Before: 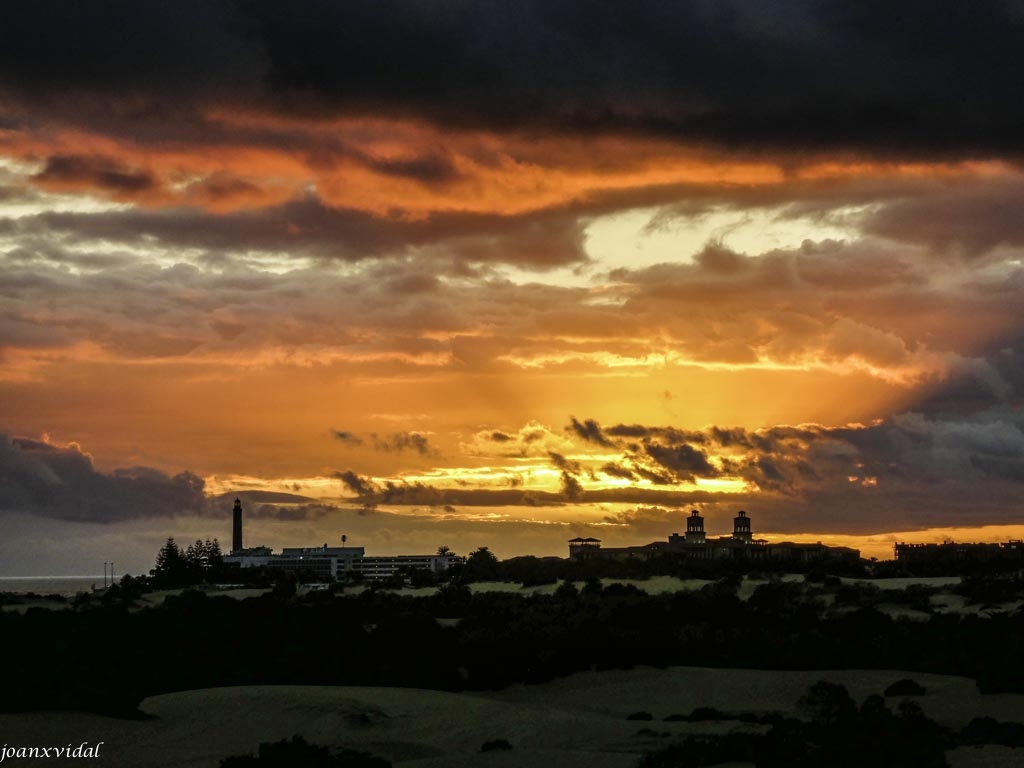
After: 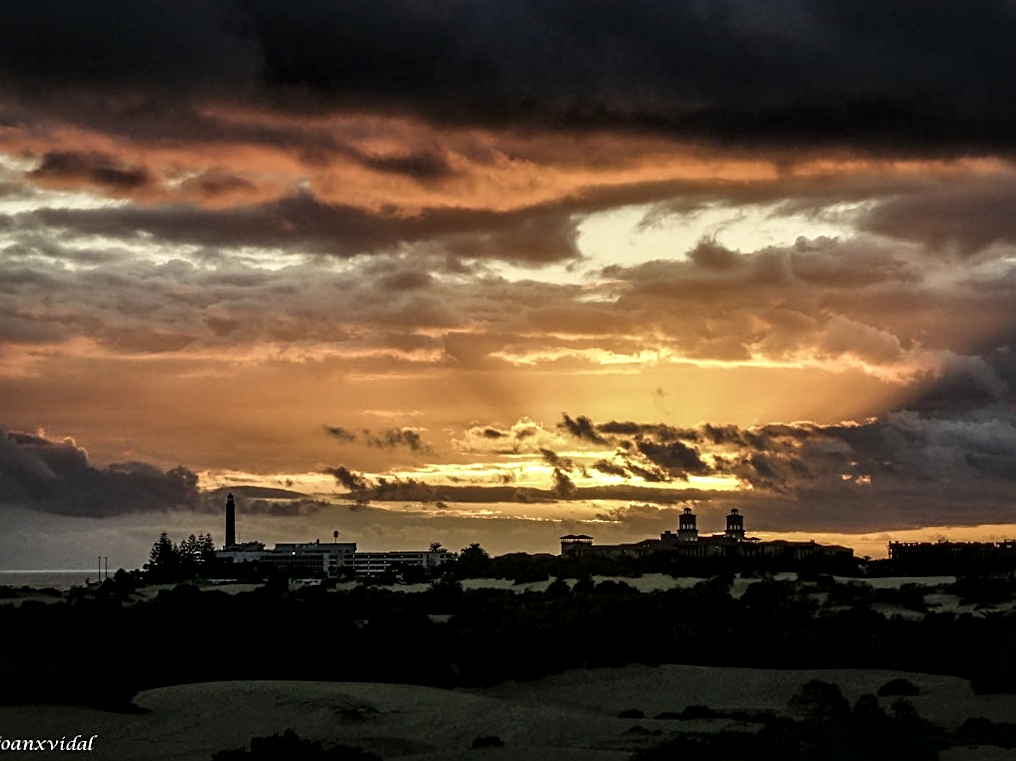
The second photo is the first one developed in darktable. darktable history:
contrast brightness saturation: contrast 0.06, brightness -0.01, saturation -0.23
local contrast: mode bilateral grid, contrast 20, coarseness 50, detail 150%, midtone range 0.2
sharpen: on, module defaults
rotate and perspective: rotation 0.192°, lens shift (horizontal) -0.015, crop left 0.005, crop right 0.996, crop top 0.006, crop bottom 0.99
